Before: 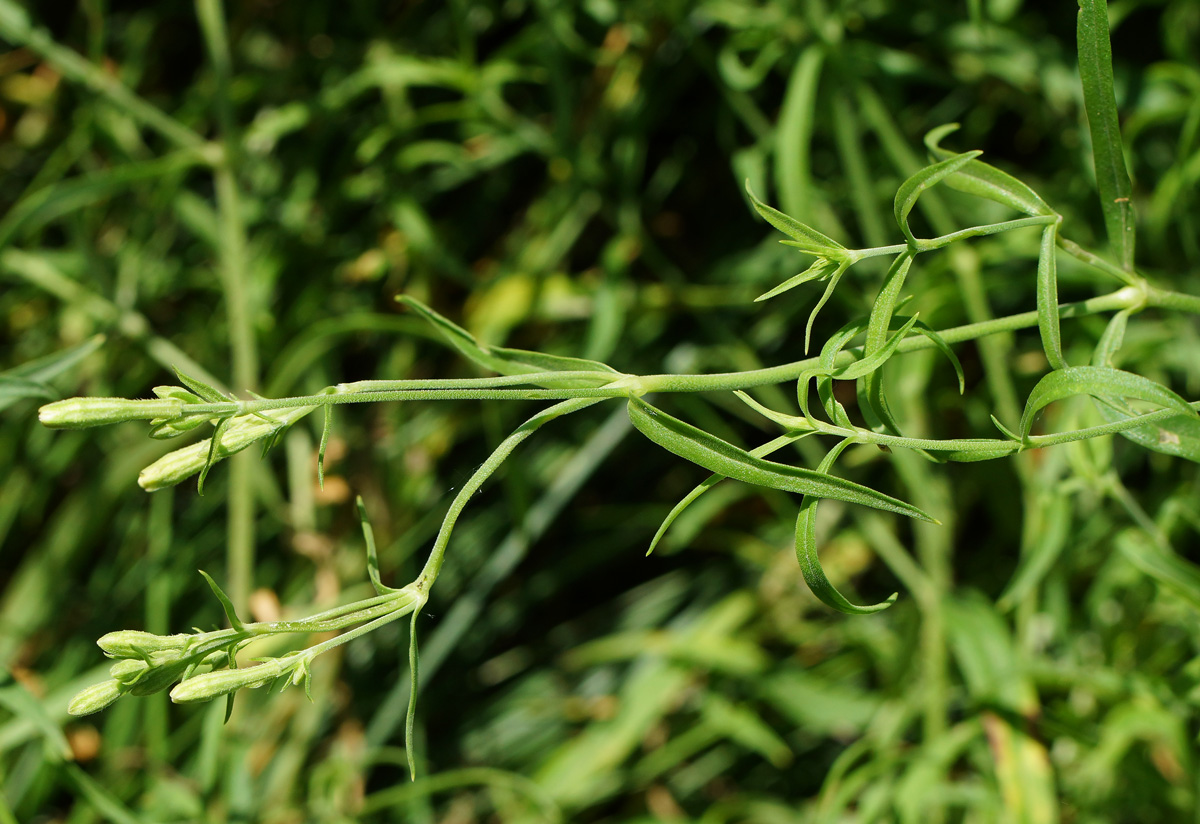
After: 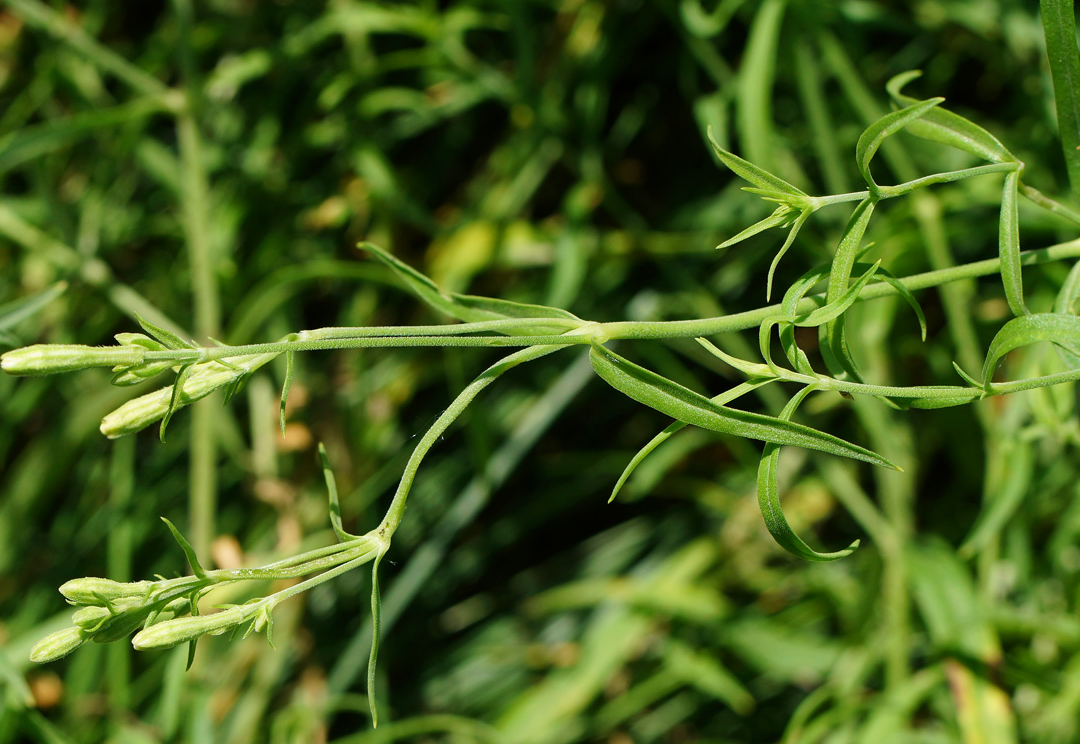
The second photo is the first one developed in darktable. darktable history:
color balance rgb: shadows lift › chroma 2.052%, shadows lift › hue 136.84°, power › hue 211.85°, highlights gain › chroma 0.169%, highlights gain › hue 330.24°, perceptual saturation grading › global saturation -0.149%, global vibrance 9.64%
crop: left 3.229%, top 6.457%, right 6.76%, bottom 3.178%
